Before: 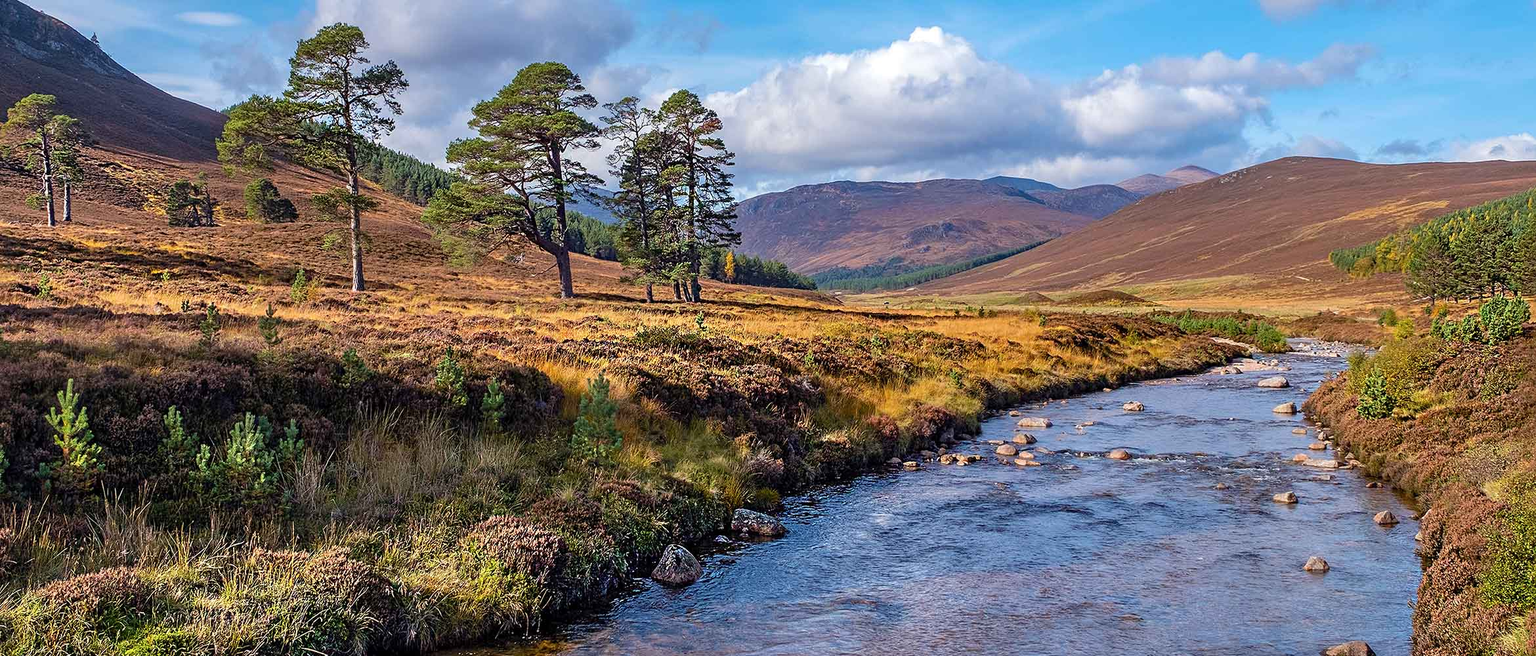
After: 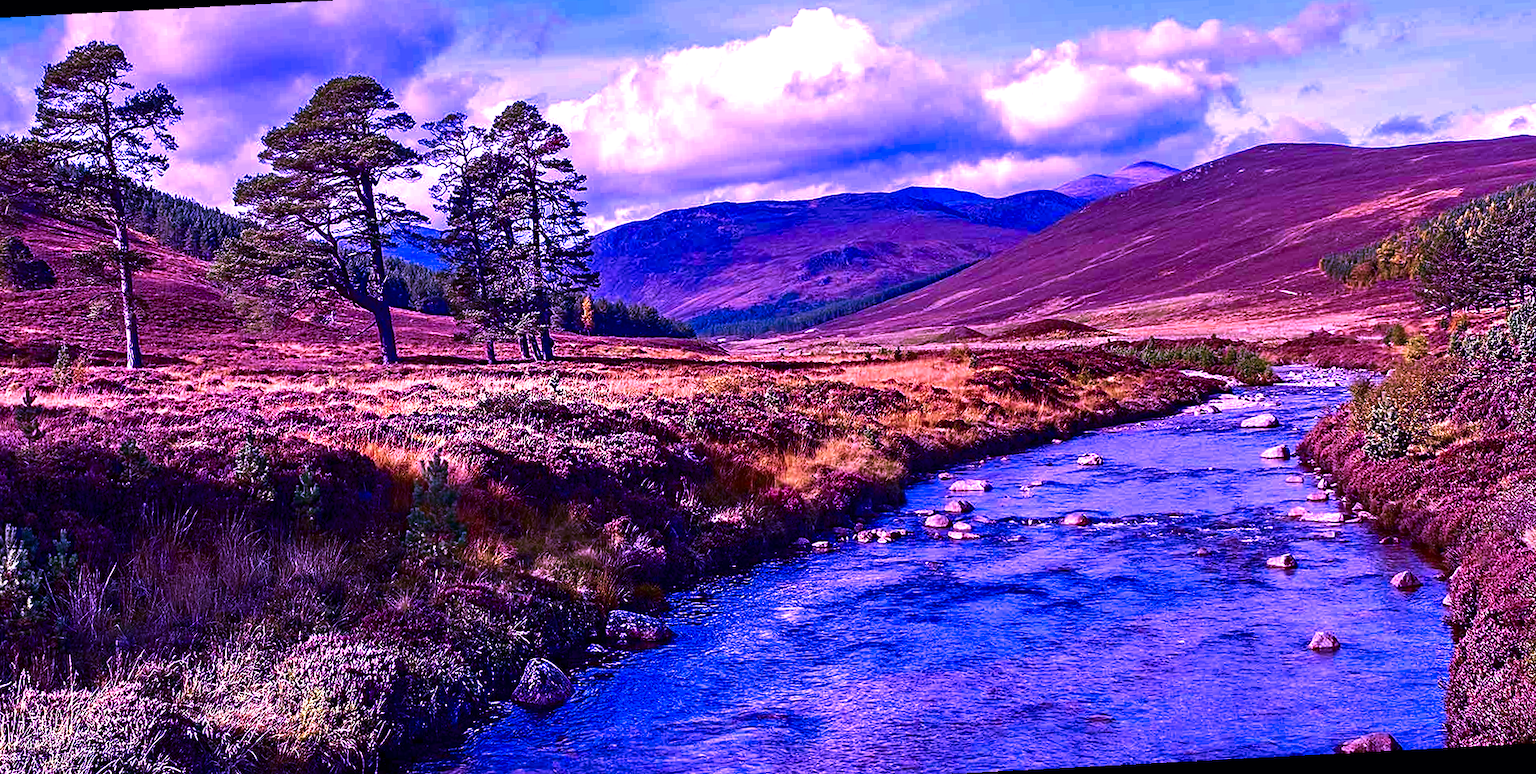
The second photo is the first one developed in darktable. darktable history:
rotate and perspective: rotation -3°, crop left 0.031, crop right 0.968, crop top 0.07, crop bottom 0.93
color calibration: illuminant custom, x 0.379, y 0.481, temperature 4443.07 K
contrast brightness saturation: contrast 0.09, brightness -0.59, saturation 0.17
velvia: on, module defaults
exposure: black level correction 0, exposure 0.7 EV, compensate exposure bias true, compensate highlight preservation false
crop and rotate: left 14.584%
